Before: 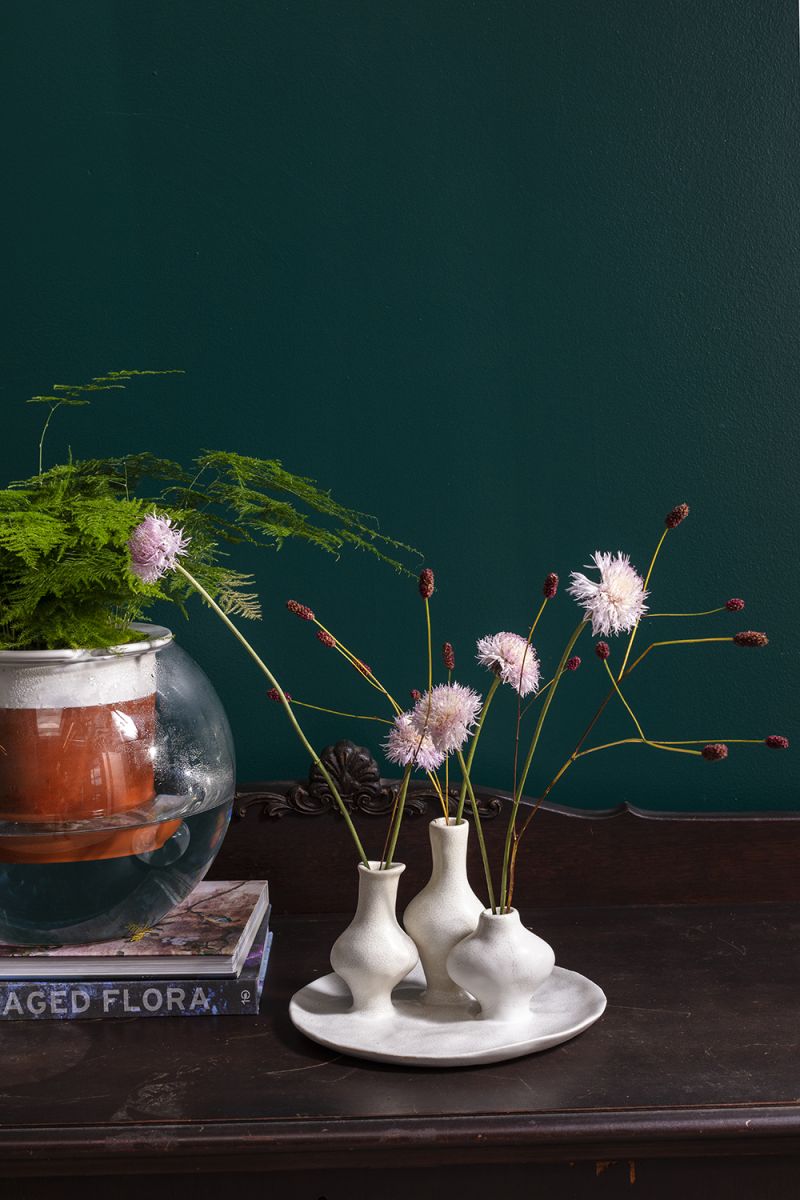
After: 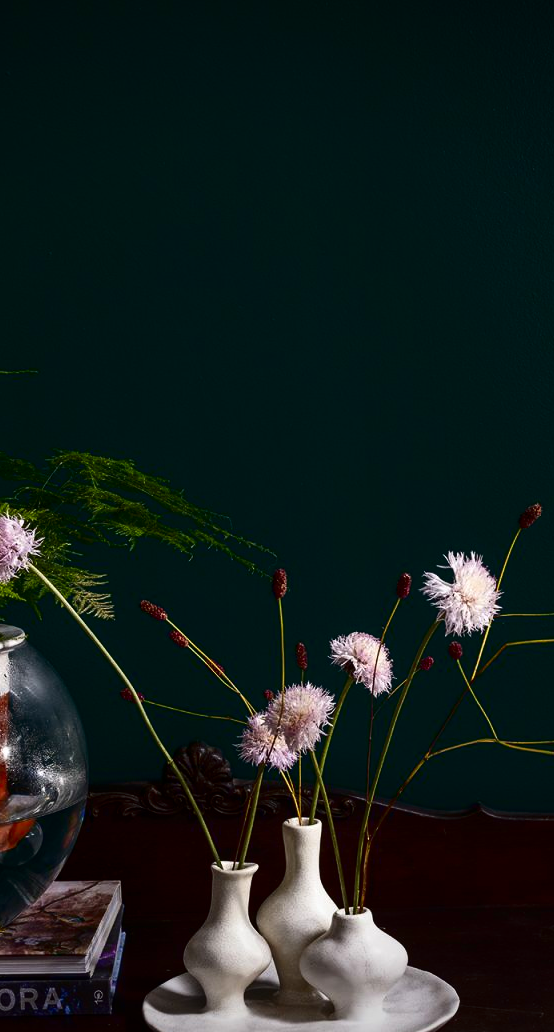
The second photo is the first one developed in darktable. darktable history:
crop: left 18.479%, right 12.2%, bottom 13.971%
contrast brightness saturation: contrast 0.19, brightness -0.24, saturation 0.11
vignetting: fall-off start 88.53%, fall-off radius 44.2%, saturation 0.376, width/height ratio 1.161
